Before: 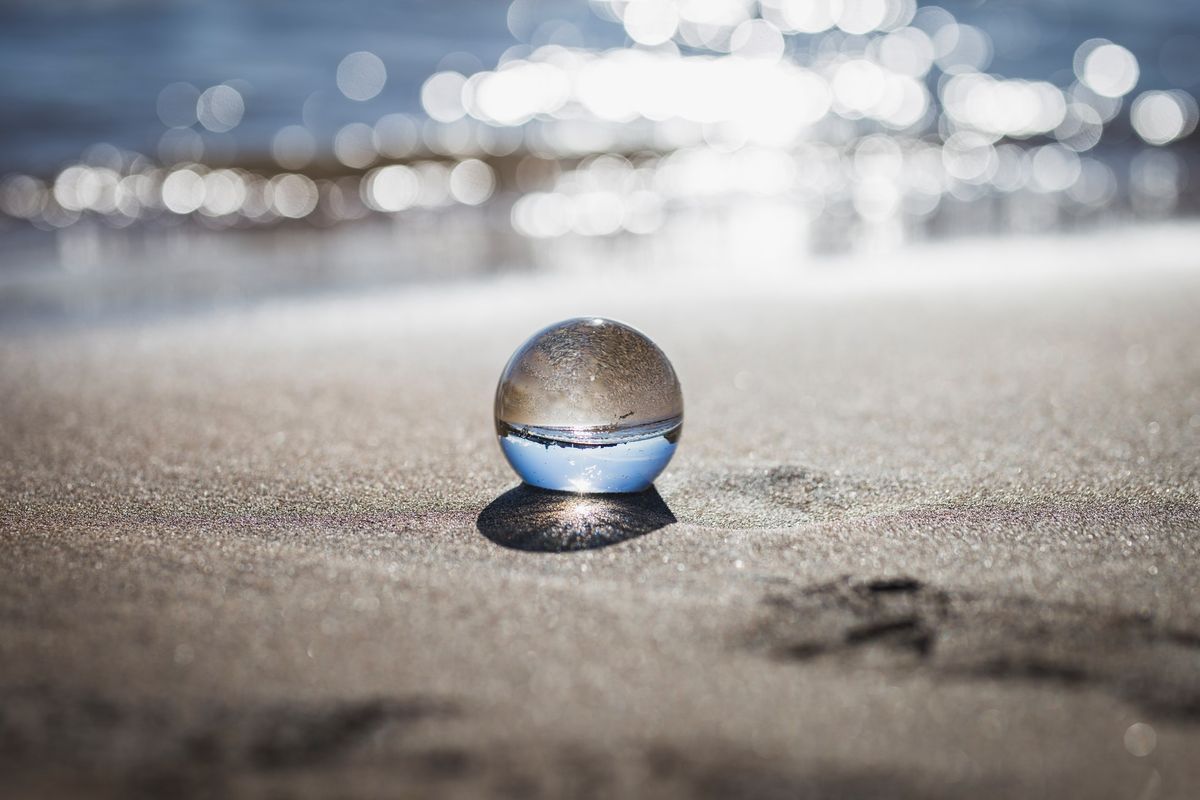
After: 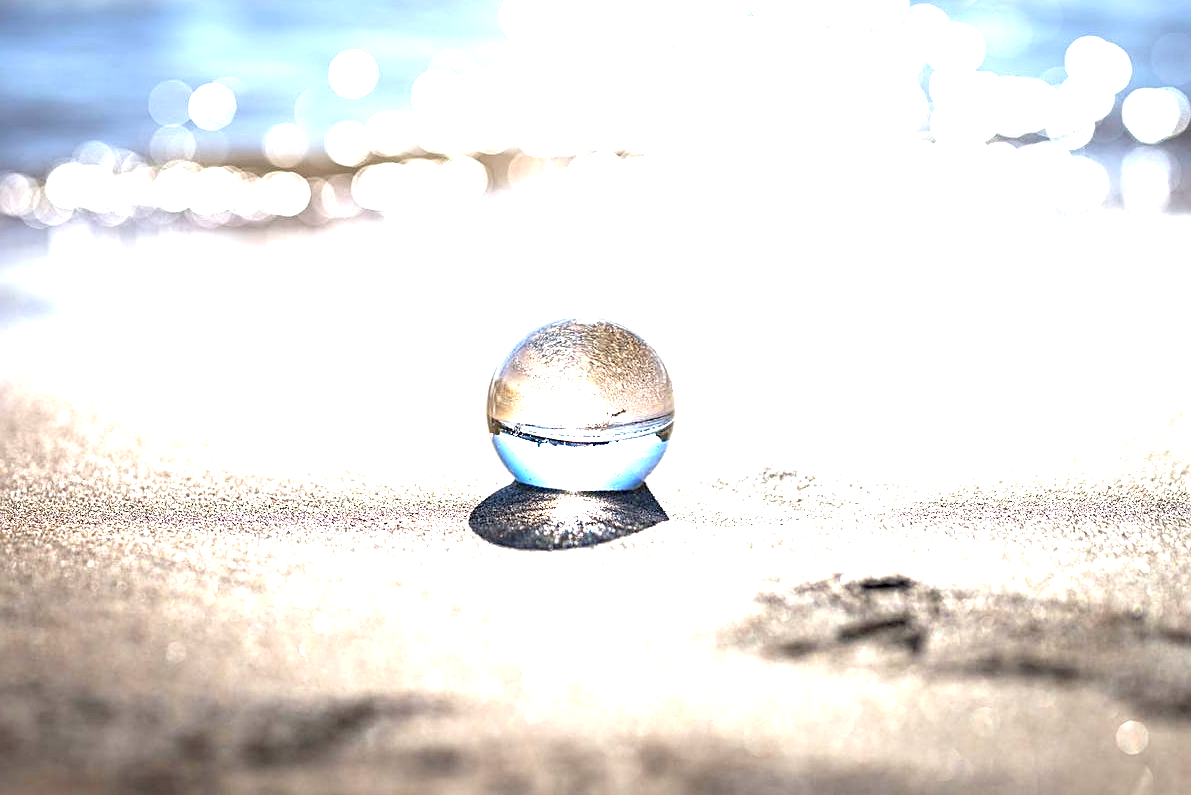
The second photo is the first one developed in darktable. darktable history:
sharpen: on, module defaults
crop and rotate: left 0.74%, top 0.3%, bottom 0.292%
exposure: black level correction 0.005, exposure 2.073 EV, compensate exposure bias true, compensate highlight preservation false
